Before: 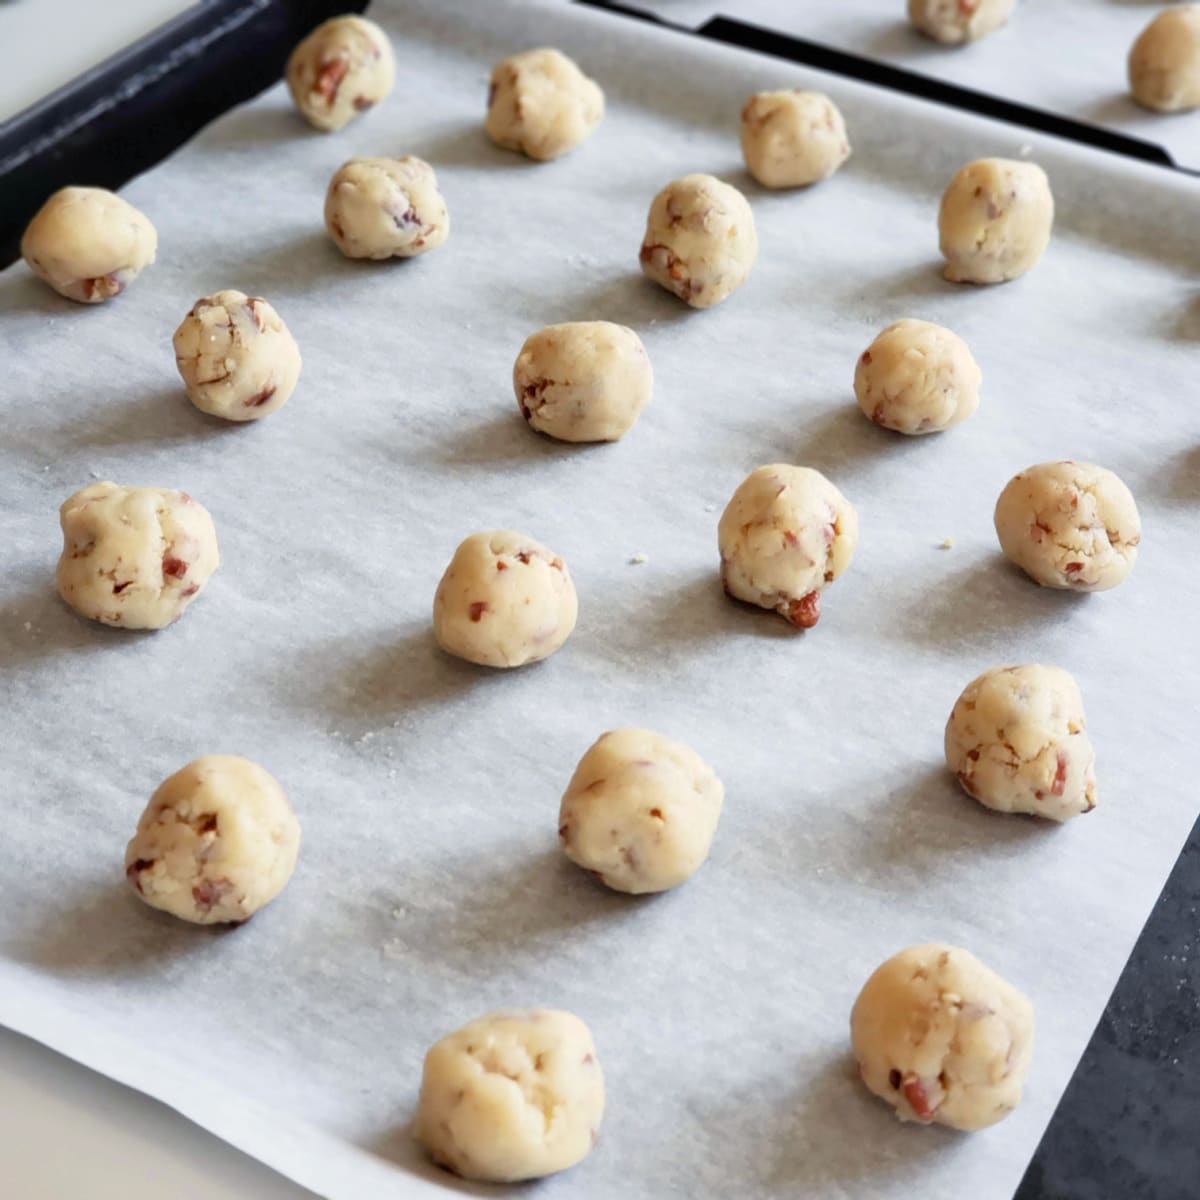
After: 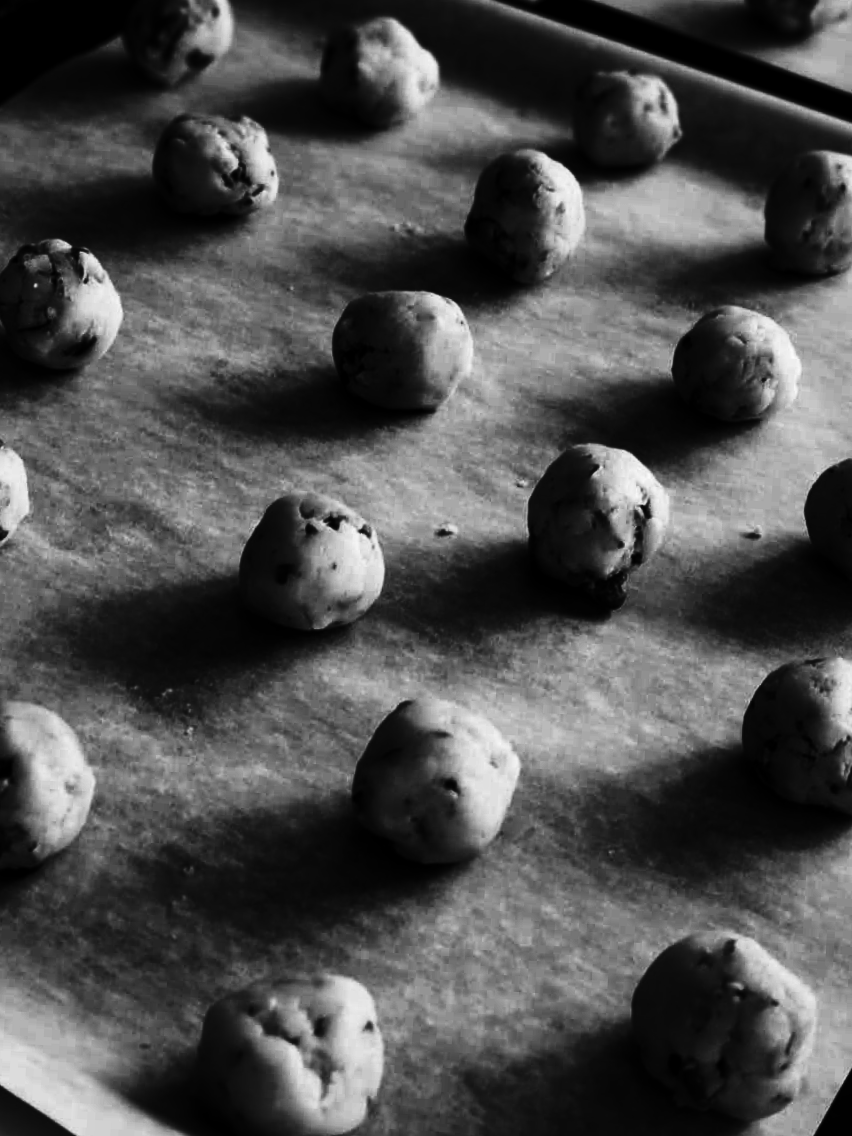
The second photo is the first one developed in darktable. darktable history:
white balance: red 1.08, blue 0.791
exposure: black level correction 0.001, compensate highlight preservation false
crop and rotate: angle -3.27°, left 14.277%, top 0.028%, right 10.766%, bottom 0.028%
rgb curve: curves: ch0 [(0, 0) (0.415, 0.237) (1, 1)]
contrast brightness saturation: contrast 0.02, brightness -1, saturation -1
color correction: saturation 1.1
tone curve: curves: ch0 [(0, 0) (0.195, 0.109) (0.751, 0.848) (1, 1)], color space Lab, linked channels, preserve colors none
